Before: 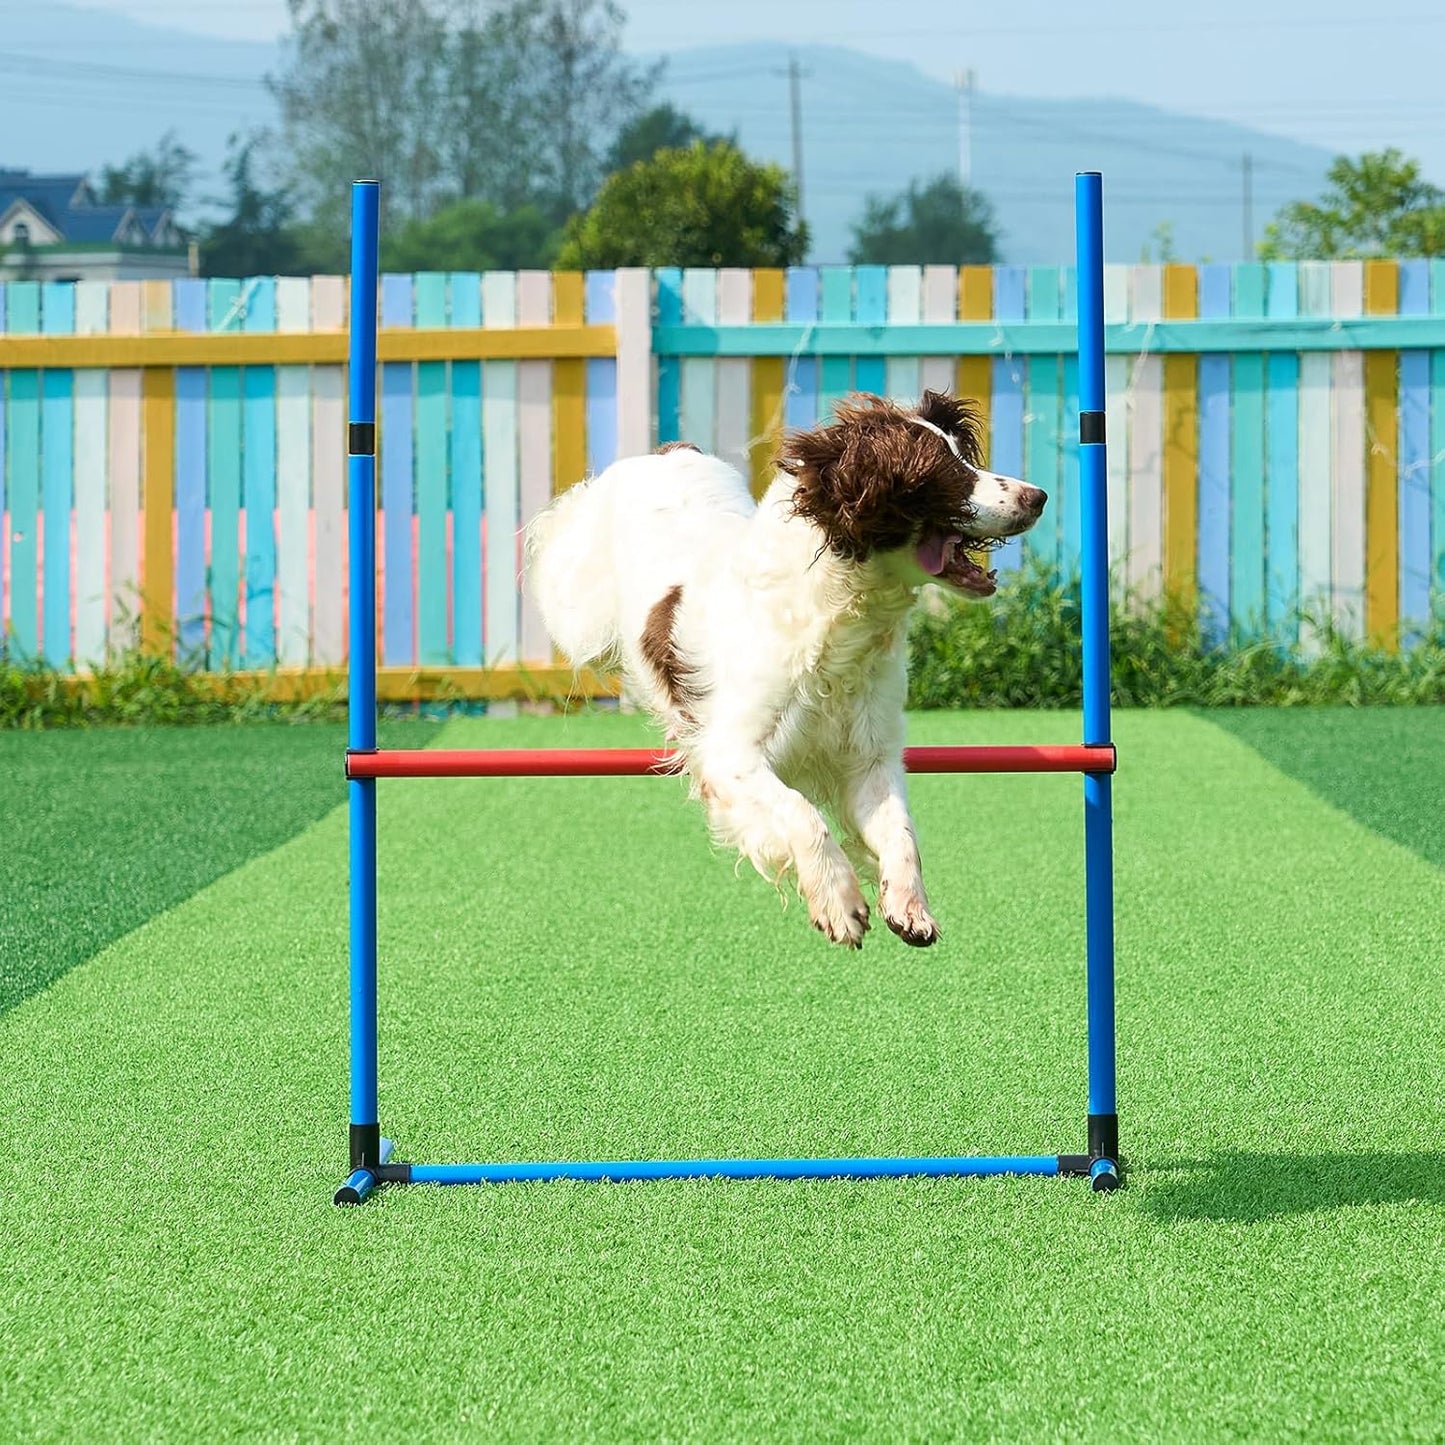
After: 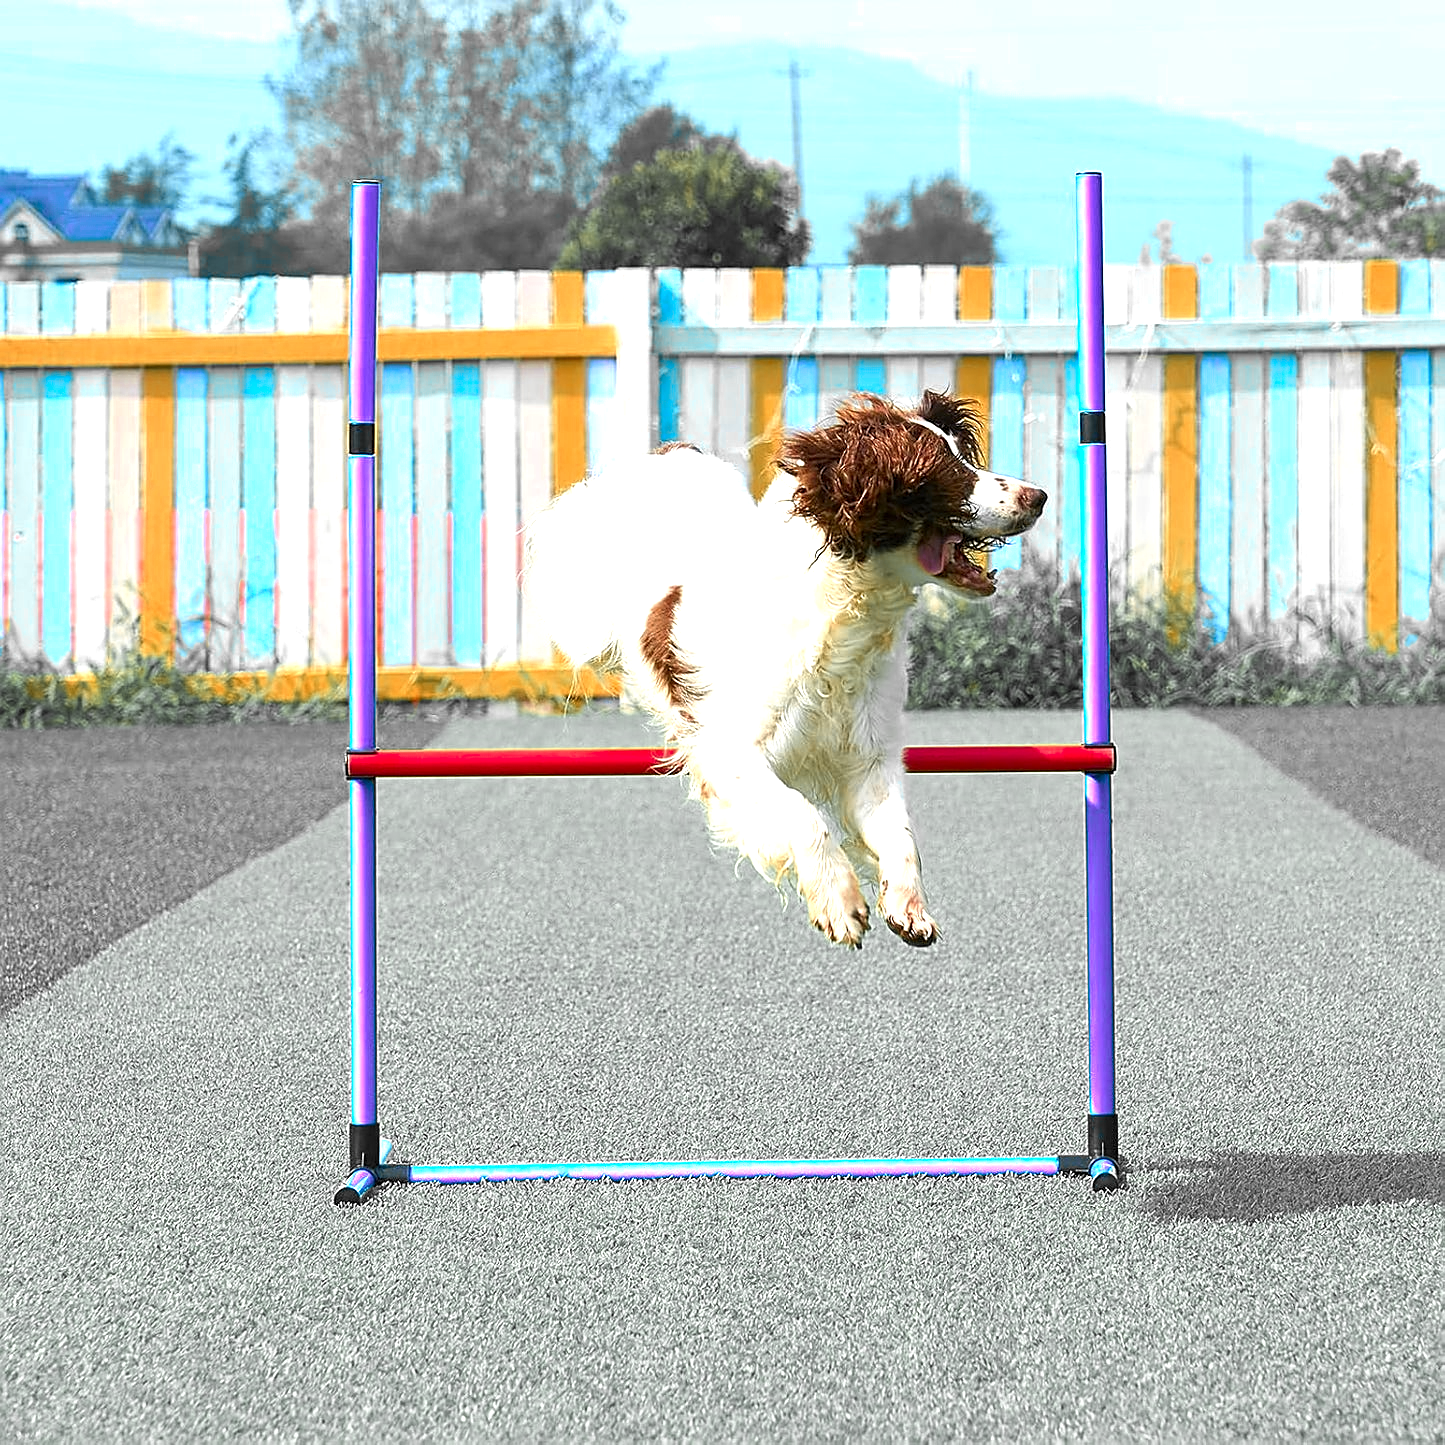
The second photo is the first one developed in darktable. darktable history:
base curve: curves: ch0 [(0, 0) (0.472, 0.455) (1, 1)], preserve colors none
exposure: exposure 0.67 EV, compensate highlight preservation false
sharpen: on, module defaults
color zones: curves: ch0 [(0, 0.363) (0.128, 0.373) (0.25, 0.5) (0.402, 0.407) (0.521, 0.525) (0.63, 0.559) (0.729, 0.662) (0.867, 0.471)]; ch1 [(0, 0.515) (0.136, 0.618) (0.25, 0.5) (0.378, 0) (0.516, 0) (0.622, 0.593) (0.737, 0.819) (0.87, 0.593)]; ch2 [(0, 0.529) (0.128, 0.471) (0.282, 0.451) (0.386, 0.662) (0.516, 0.525) (0.633, 0.554) (0.75, 0.62) (0.875, 0.441)]
